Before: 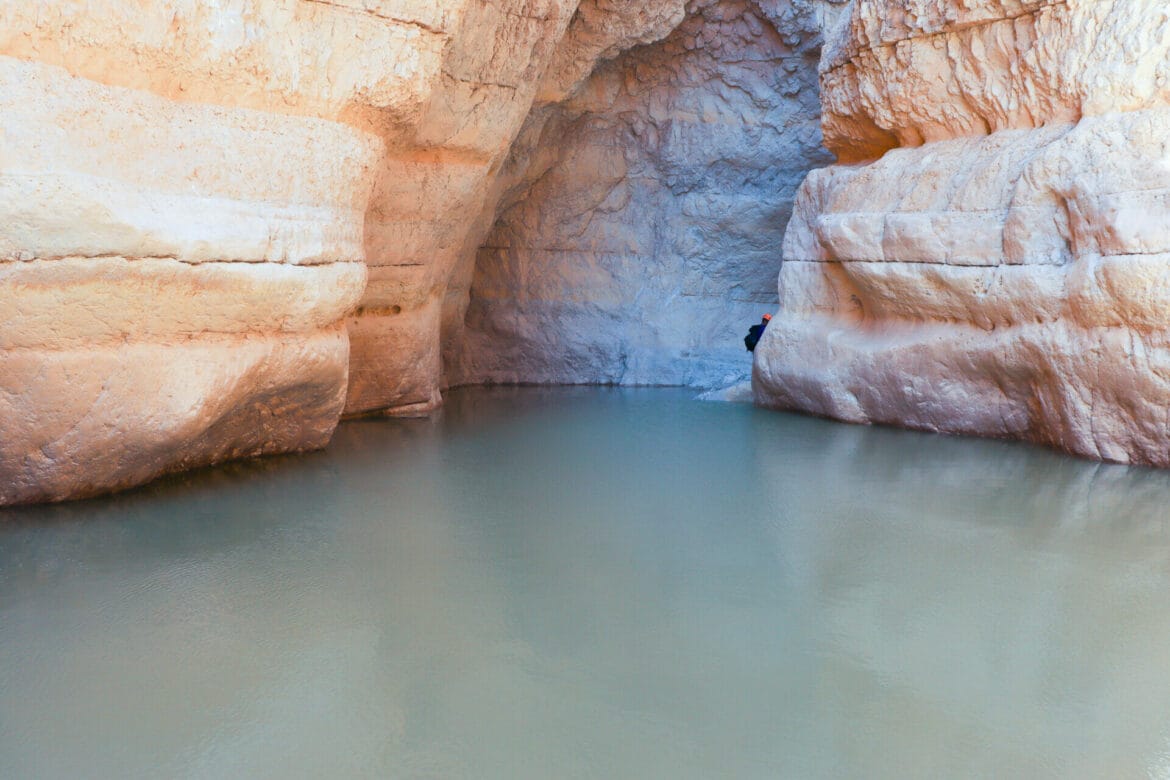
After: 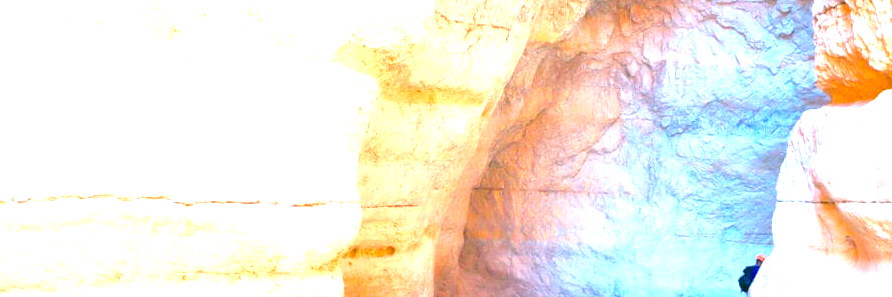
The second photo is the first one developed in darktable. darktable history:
exposure: black level correction 0, exposure 1.9 EV, compensate highlight preservation false
crop: left 0.579%, top 7.627%, right 23.167%, bottom 54.275%
color balance rgb: perceptual saturation grading › global saturation 25%, perceptual brilliance grading › mid-tones 10%, perceptual brilliance grading › shadows 15%, global vibrance 20%
